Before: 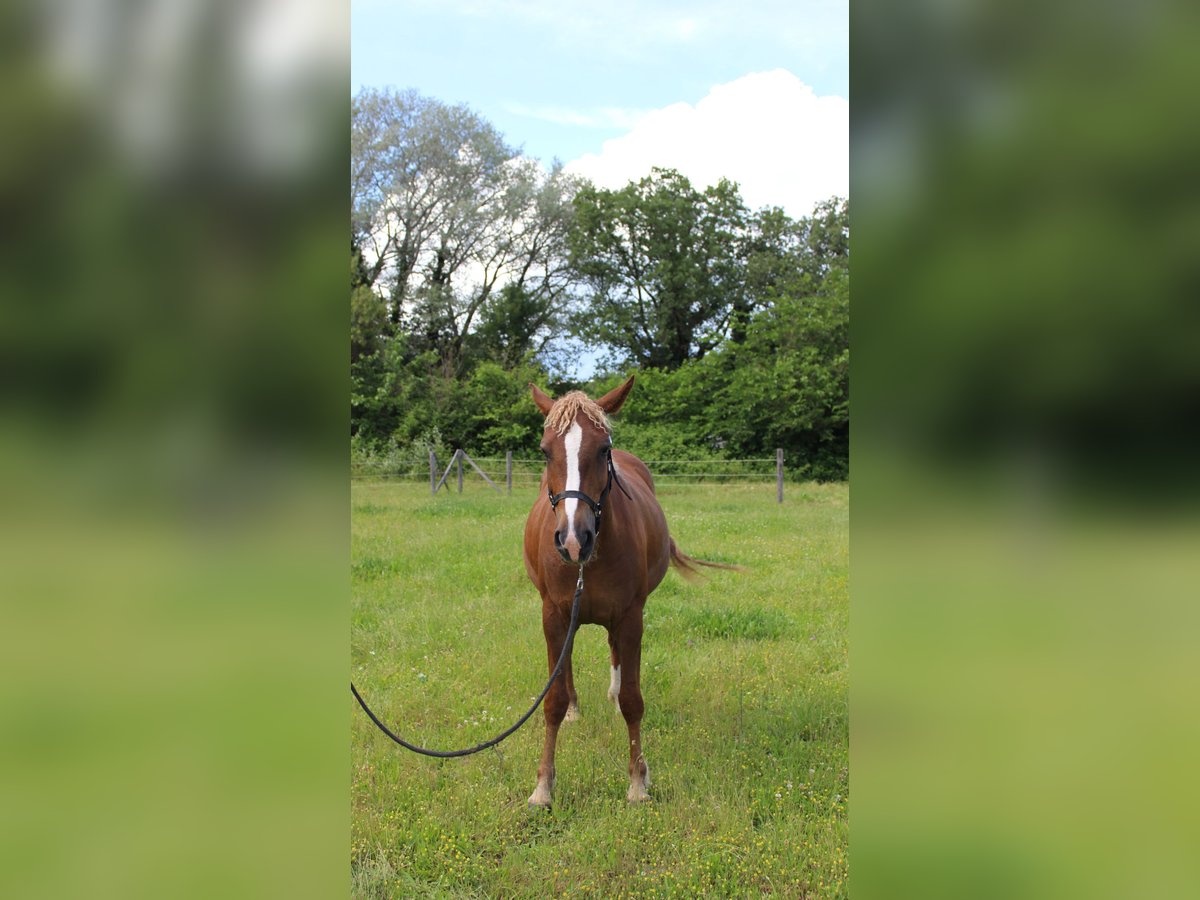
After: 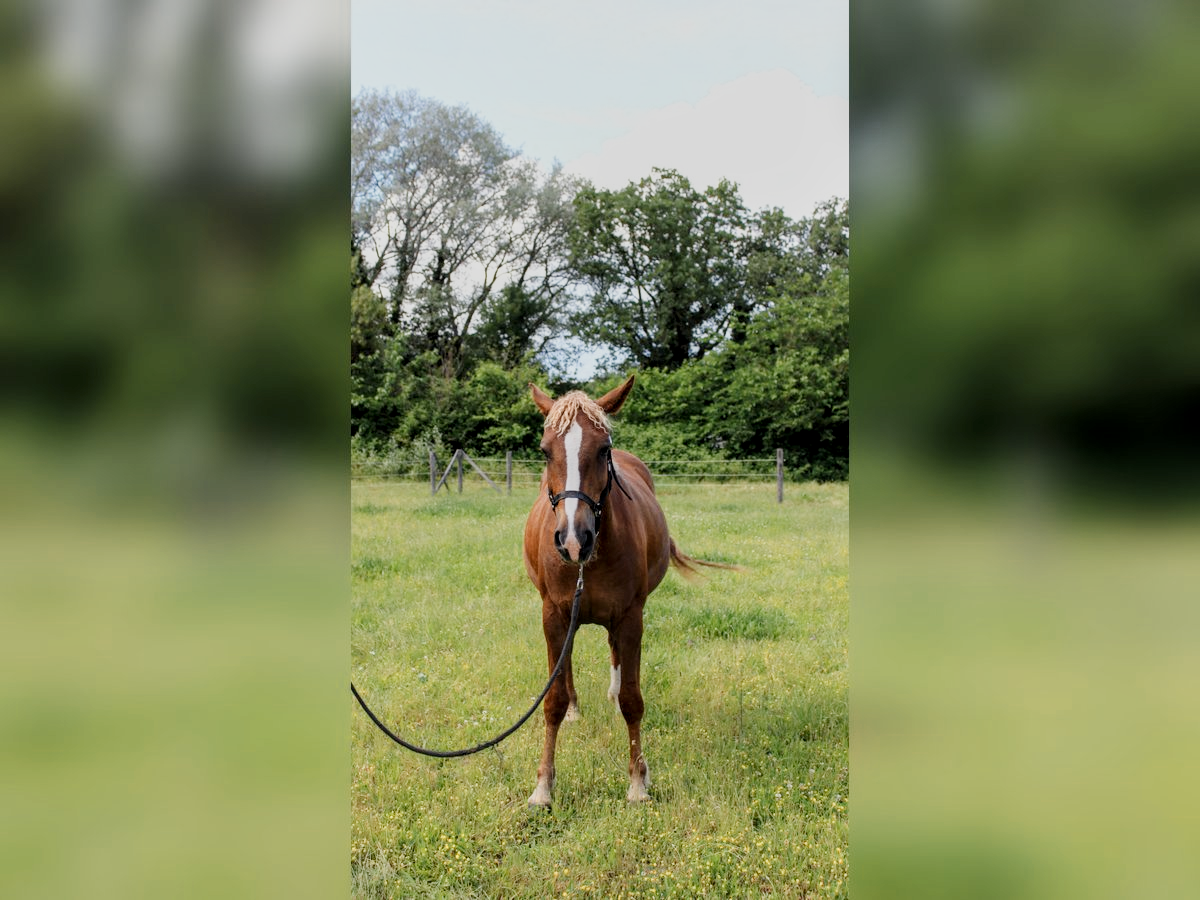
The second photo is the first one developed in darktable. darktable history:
contrast brightness saturation: contrast 0.101, brightness 0.013, saturation 0.02
color zones: curves: ch0 [(0.018, 0.548) (0.197, 0.654) (0.425, 0.447) (0.605, 0.658) (0.732, 0.579)]; ch1 [(0.105, 0.531) (0.224, 0.531) (0.386, 0.39) (0.618, 0.456) (0.732, 0.456) (0.956, 0.421)]; ch2 [(0.039, 0.583) (0.215, 0.465) (0.399, 0.544) (0.465, 0.548) (0.614, 0.447) (0.724, 0.43) (0.882, 0.623) (0.956, 0.632)]
filmic rgb: black relative exposure -7.65 EV, white relative exposure 4.56 EV, threshold 5.94 EV, hardness 3.61, preserve chrominance no, color science v5 (2021), enable highlight reconstruction true
local contrast: on, module defaults
